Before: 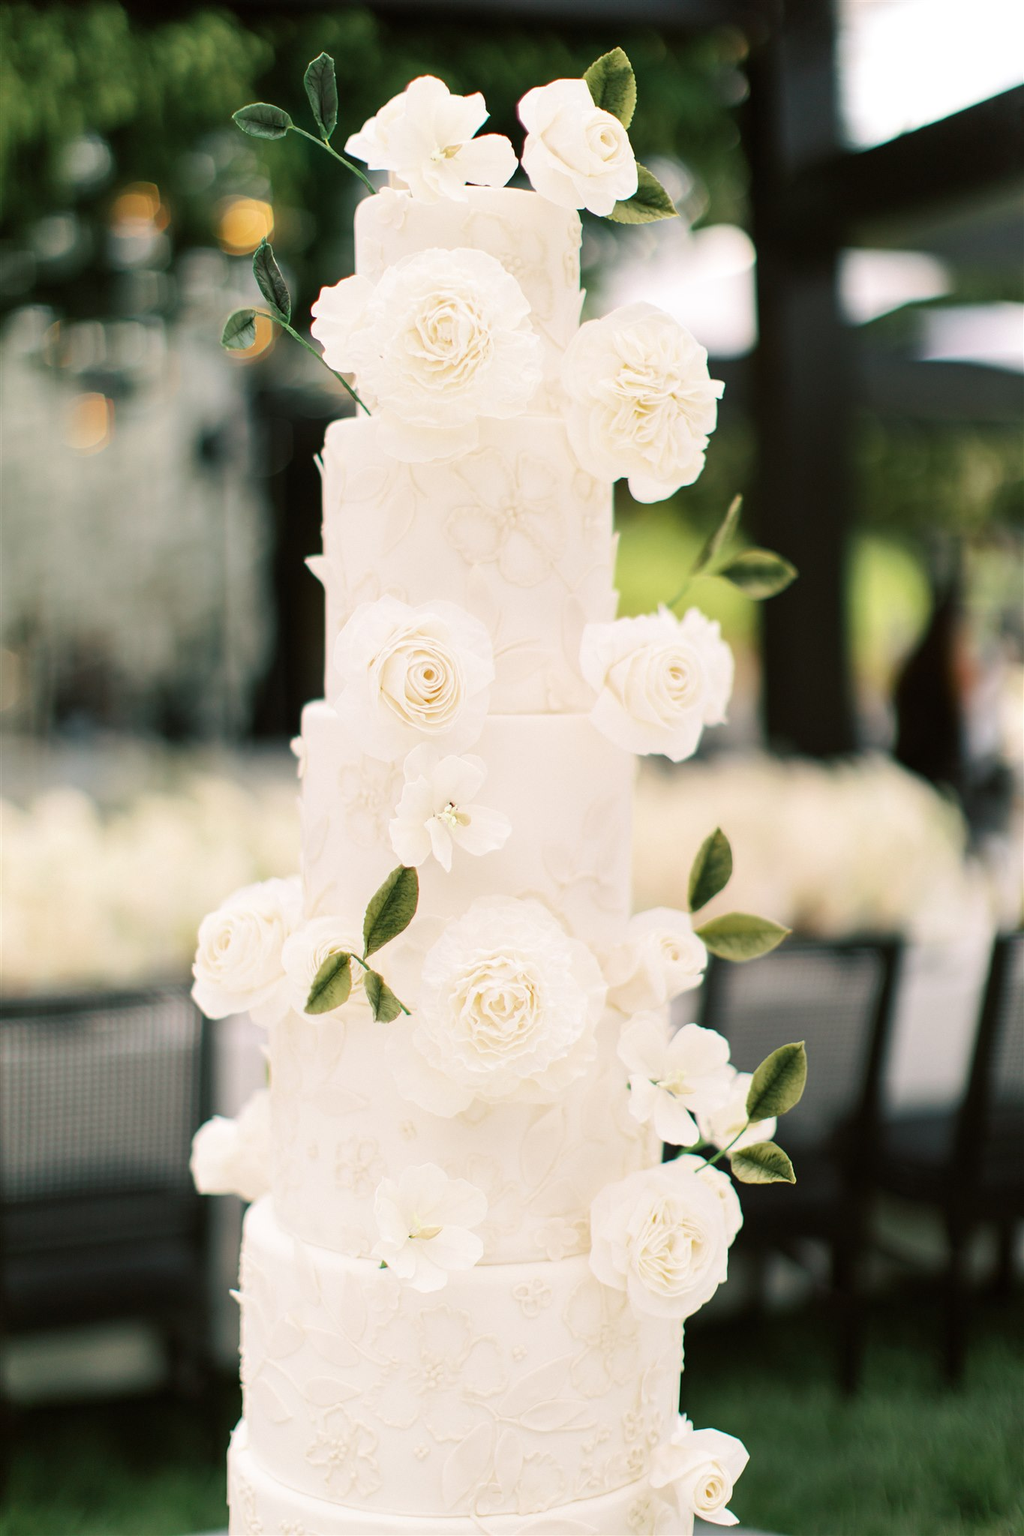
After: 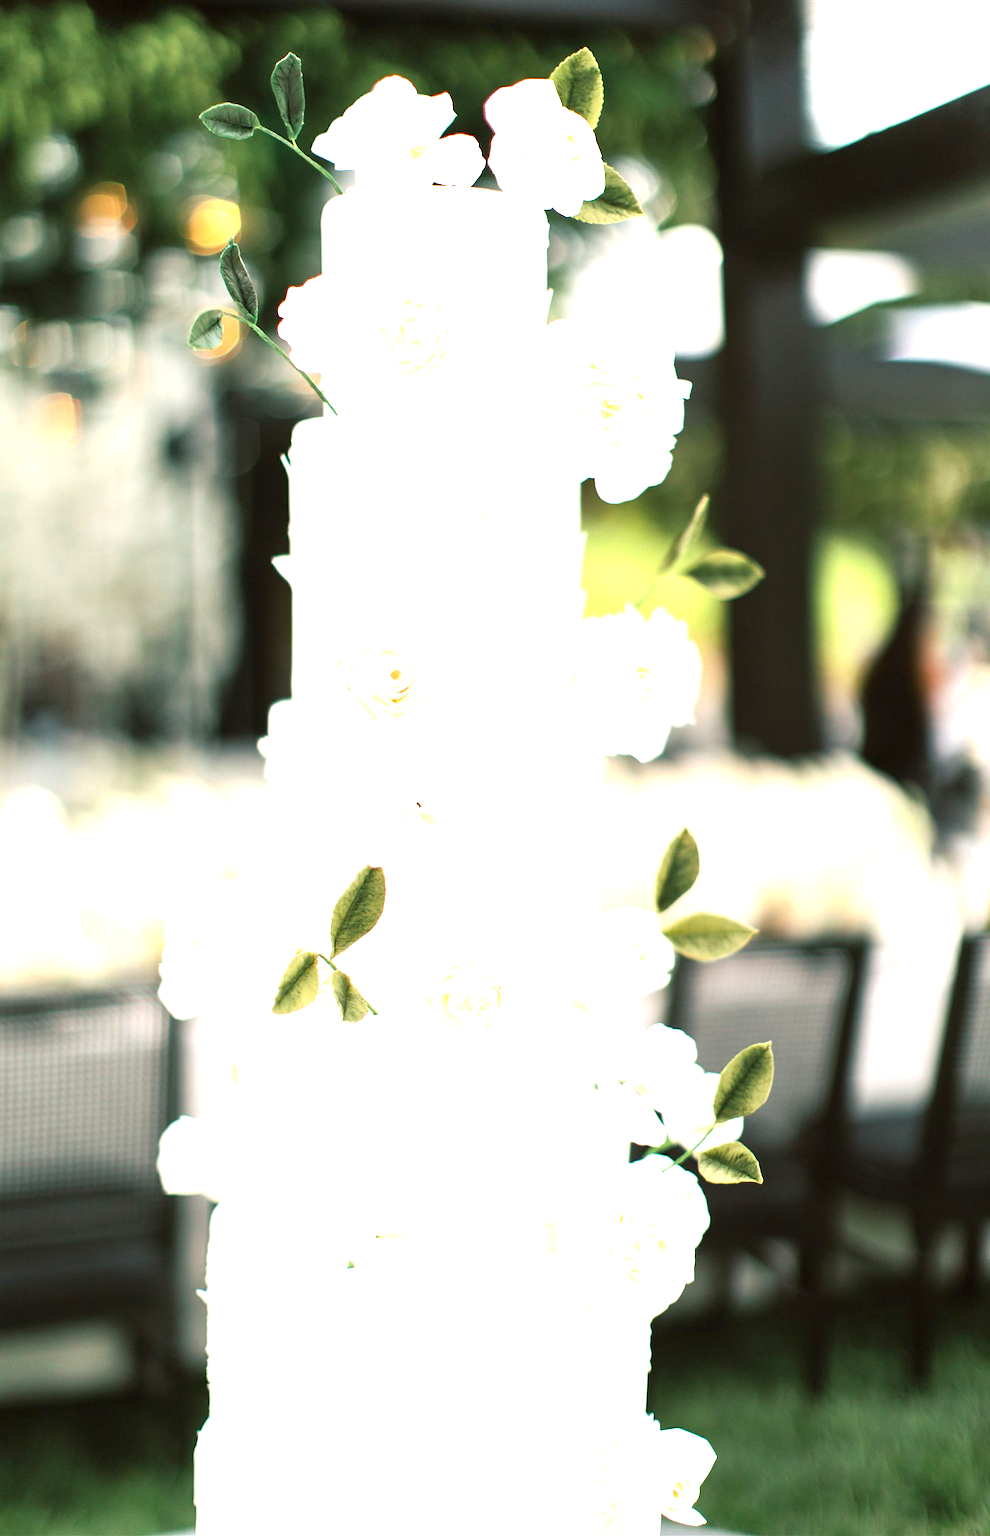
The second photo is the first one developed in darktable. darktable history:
tone equalizer: on, module defaults
crop and rotate: left 3.238%
exposure: black level correction 0, exposure 1.1 EV, compensate exposure bias true, compensate highlight preservation false
